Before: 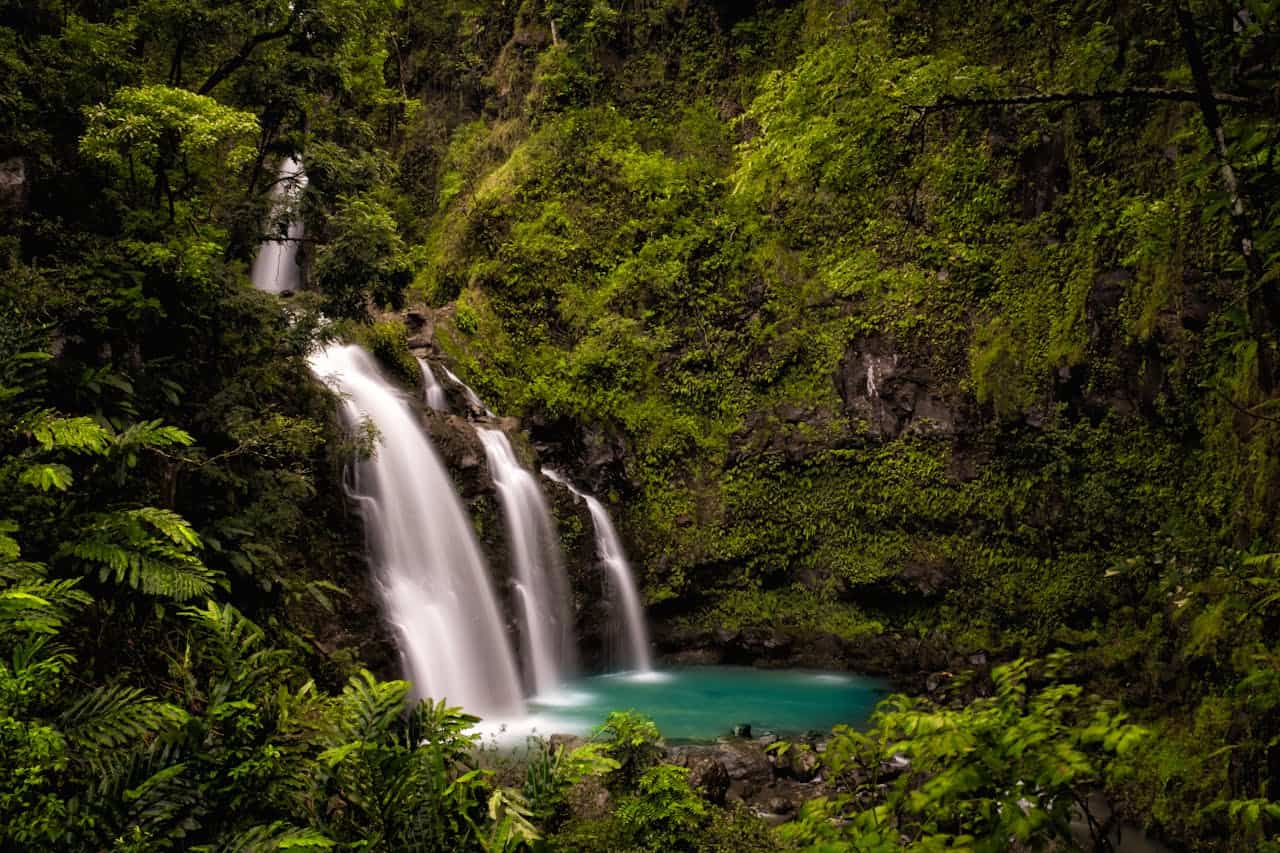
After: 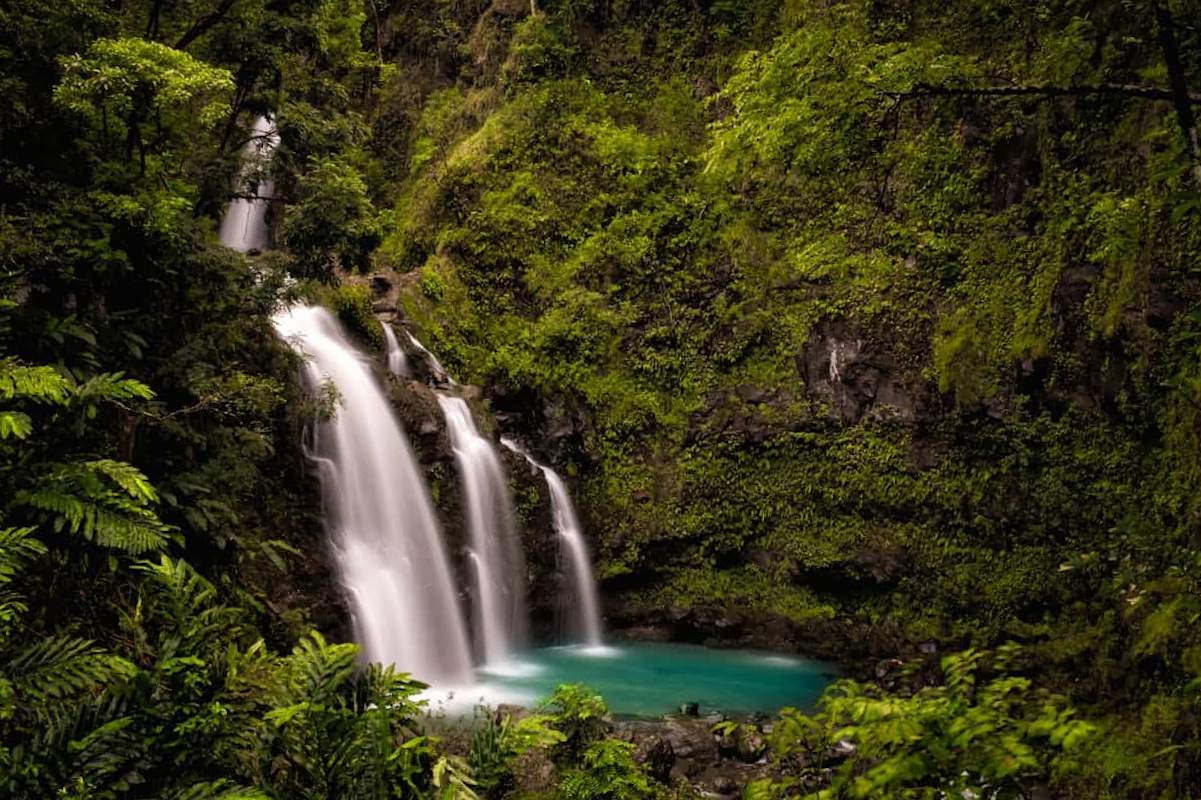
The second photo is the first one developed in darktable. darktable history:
crop and rotate: angle -2.55°
